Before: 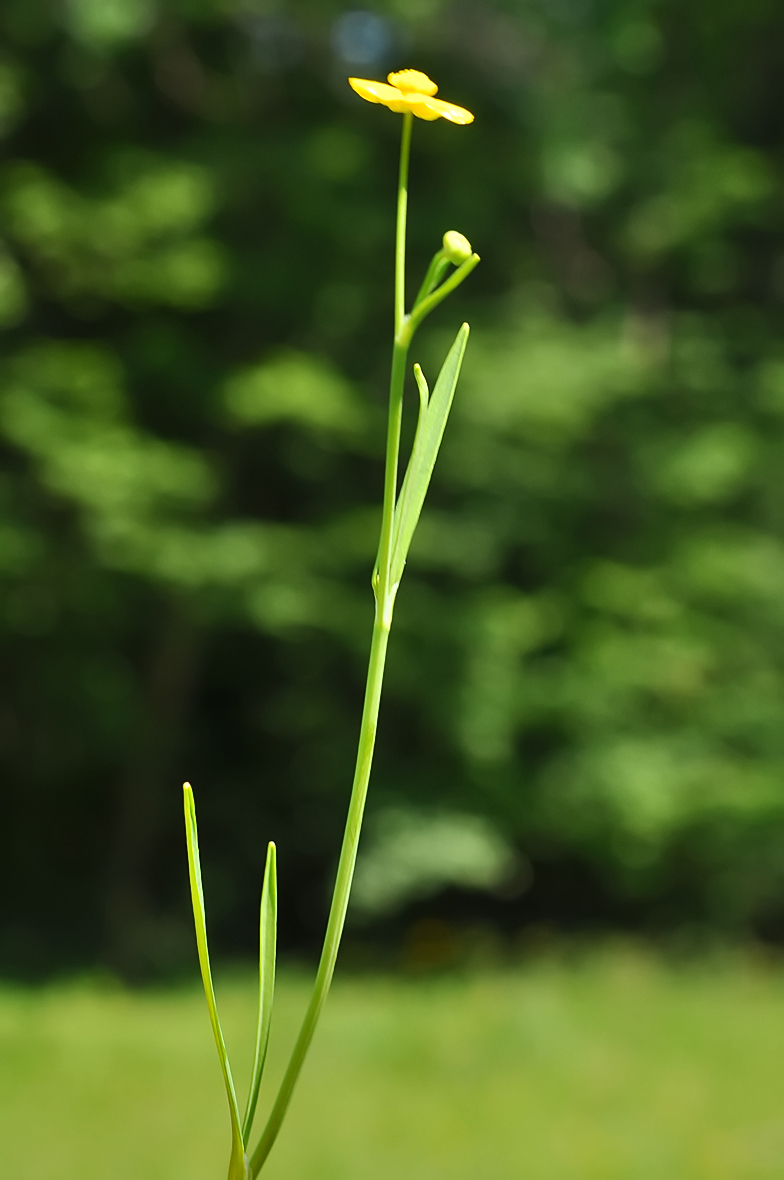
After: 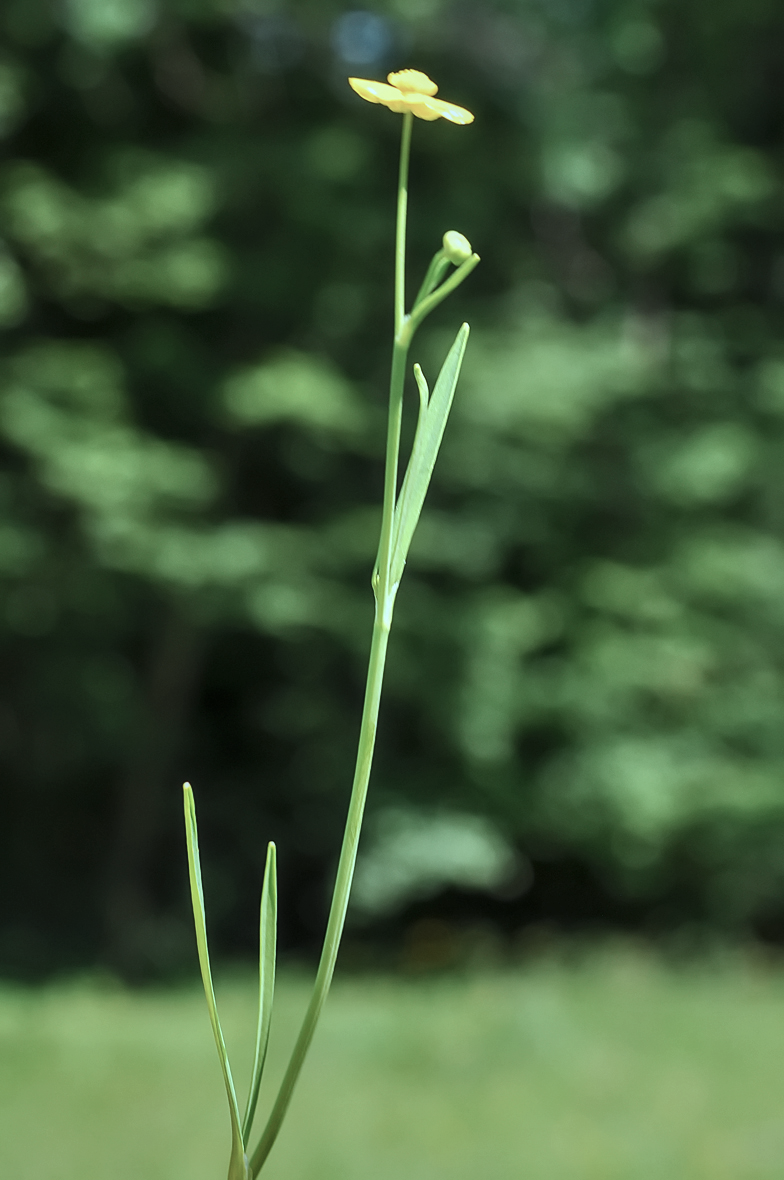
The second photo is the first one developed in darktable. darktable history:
color correction: highlights a* -12.74, highlights b* -18.07, saturation 0.708
local contrast: on, module defaults
